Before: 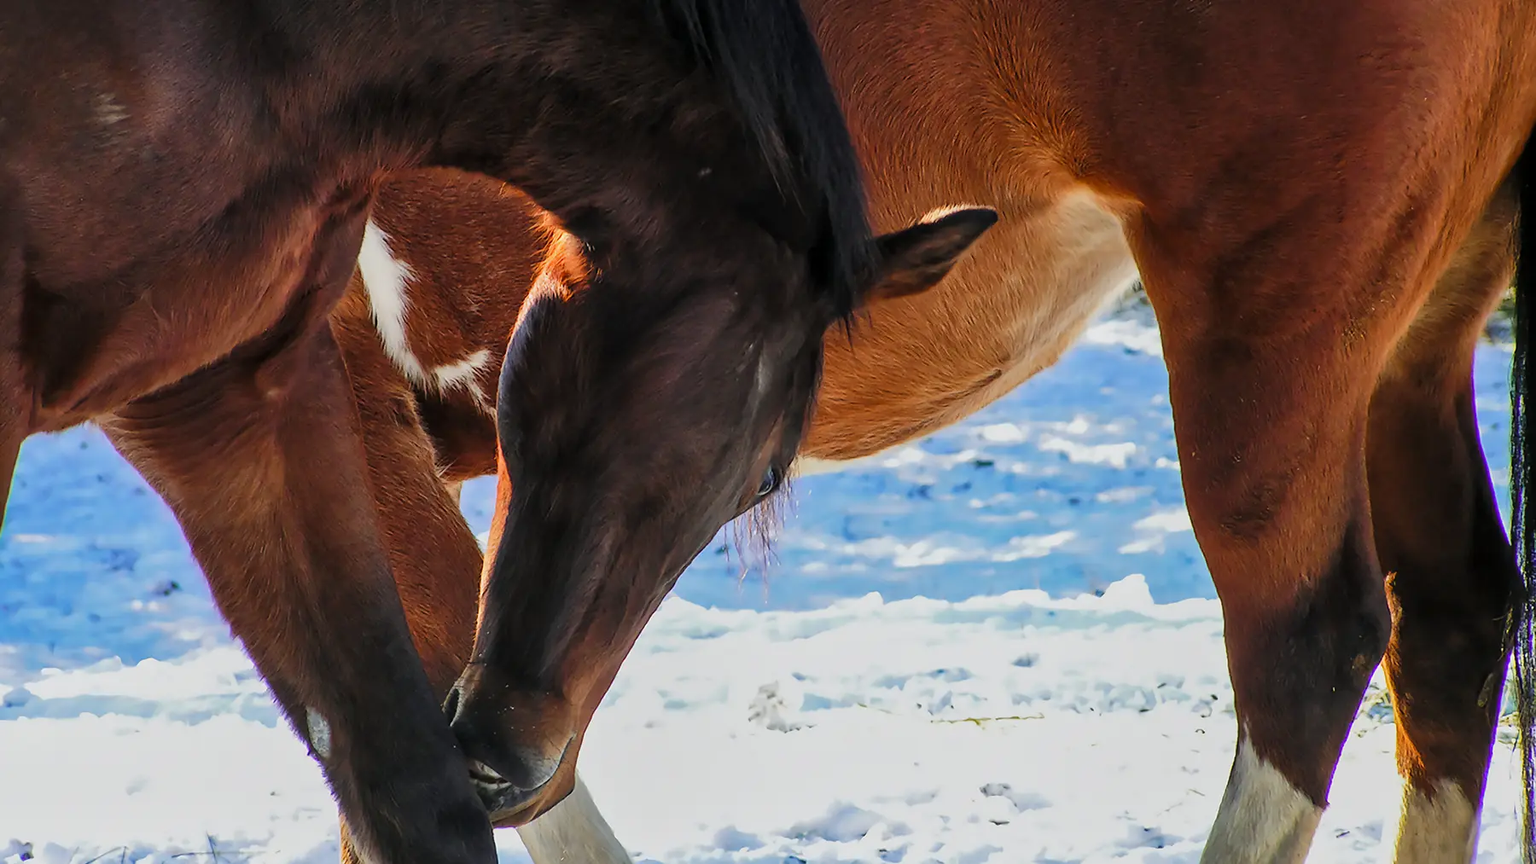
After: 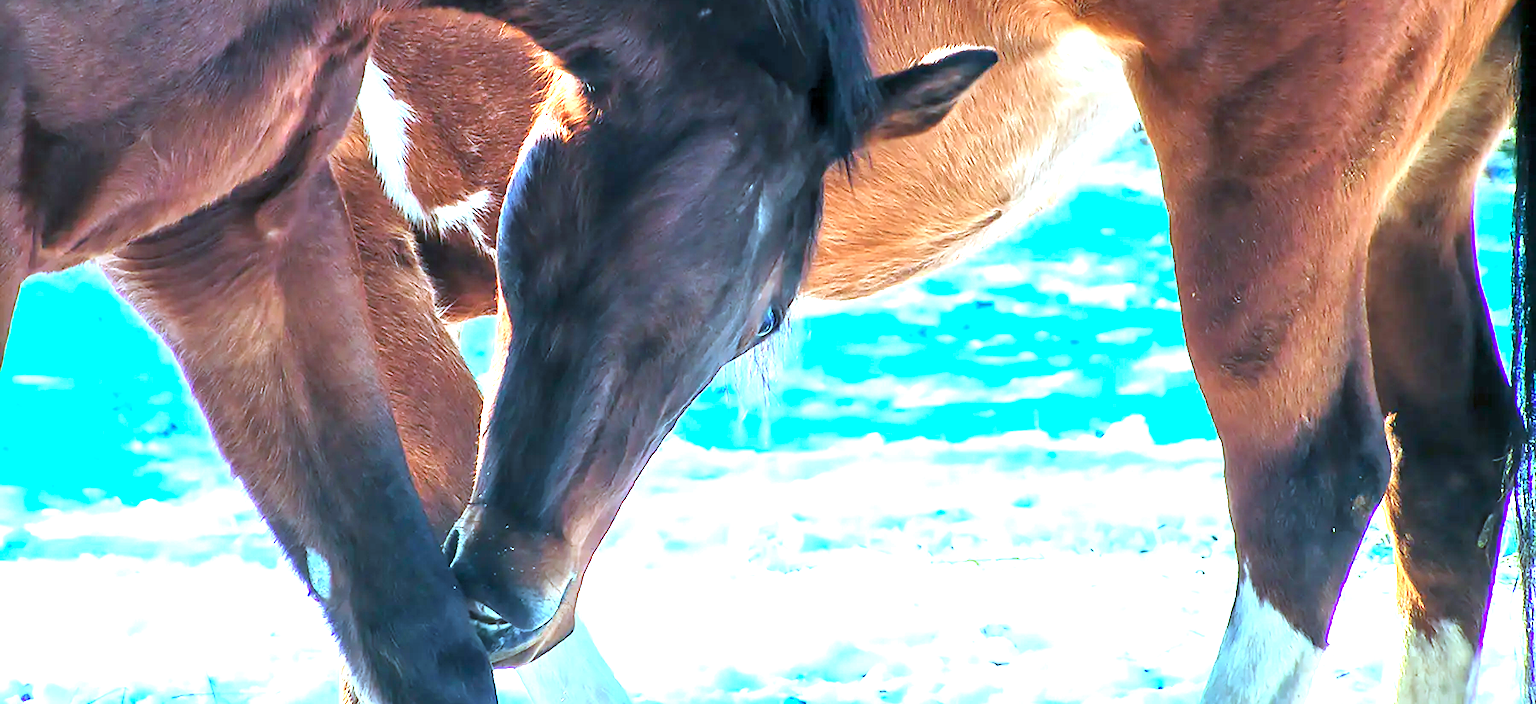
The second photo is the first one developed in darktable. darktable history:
exposure: exposure 2 EV, compensate exposure bias true, compensate highlight preservation false
crop and rotate: top 18.507%
color calibration: illuminant custom, x 0.432, y 0.395, temperature 3098 K
